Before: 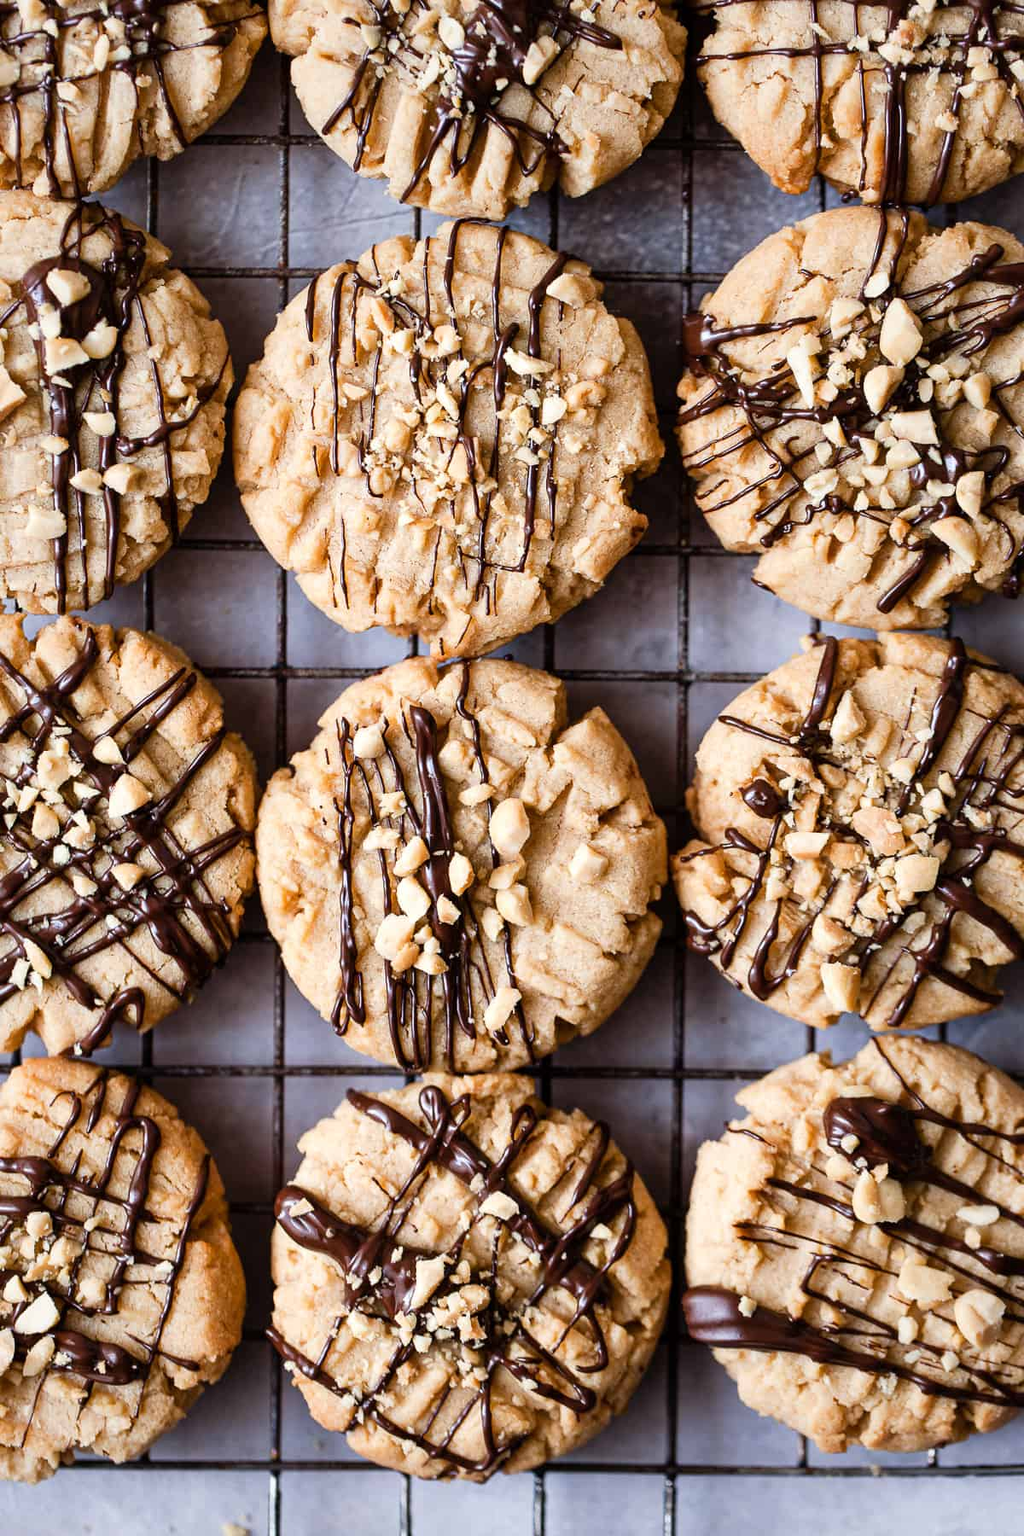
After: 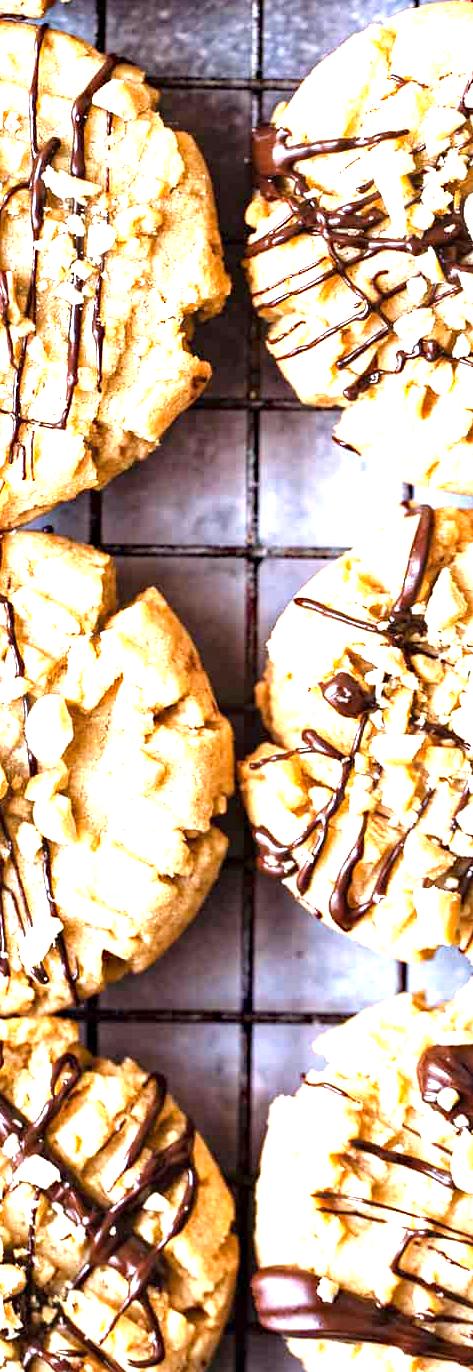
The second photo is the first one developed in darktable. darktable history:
exposure: black level correction 0, exposure 1.741 EV, compensate exposure bias true, compensate highlight preservation false
haze removal: compatibility mode true, adaptive false
crop: left 45.721%, top 13.393%, right 14.118%, bottom 10.01%
